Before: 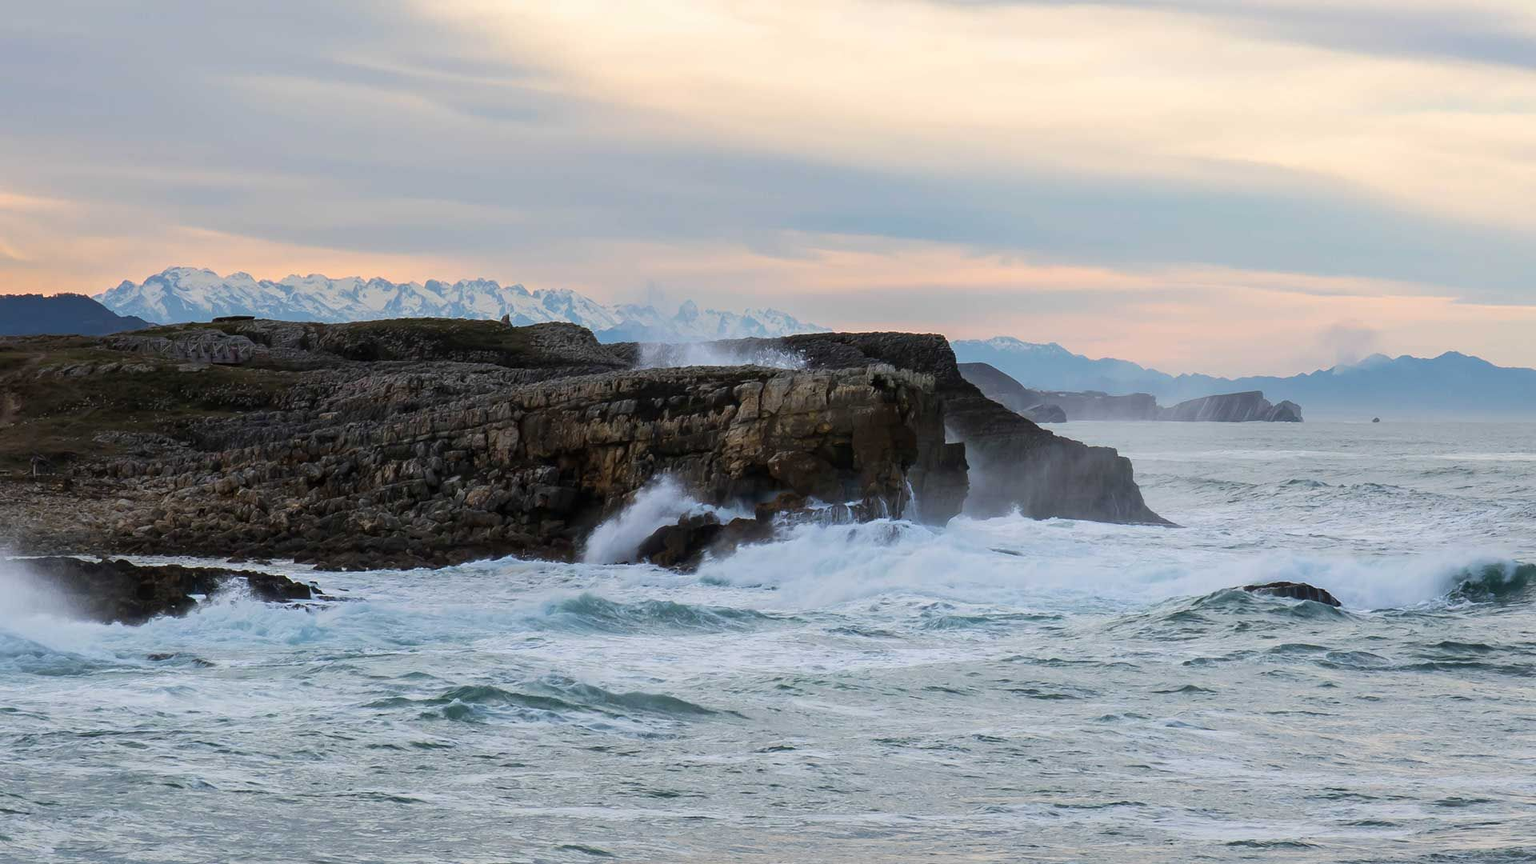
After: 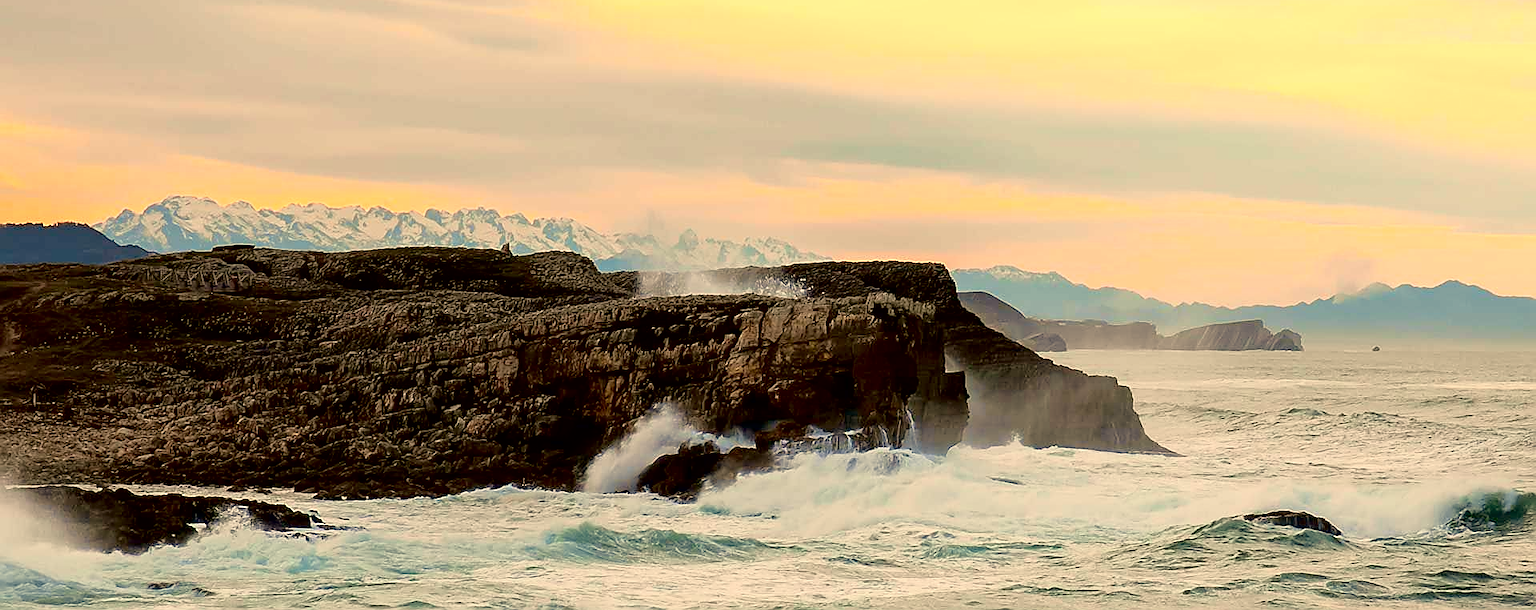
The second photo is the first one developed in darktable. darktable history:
crop and rotate: top 8.293%, bottom 20.996%
exposure: black level correction 0.009, exposure 0.119 EV, compensate highlight preservation false
sharpen: radius 1.4, amount 1.25, threshold 0.7
white balance: red 1.138, green 0.996, blue 0.812
tone curve: curves: ch0 [(0.024, 0) (0.075, 0.034) (0.145, 0.098) (0.257, 0.259) (0.408, 0.45) (0.611, 0.64) (0.81, 0.857) (1, 1)]; ch1 [(0, 0) (0.287, 0.198) (0.501, 0.506) (0.56, 0.57) (0.712, 0.777) (0.976, 0.992)]; ch2 [(0, 0) (0.5, 0.5) (0.523, 0.552) (0.59, 0.603) (0.681, 0.754) (1, 1)], color space Lab, independent channels, preserve colors none
